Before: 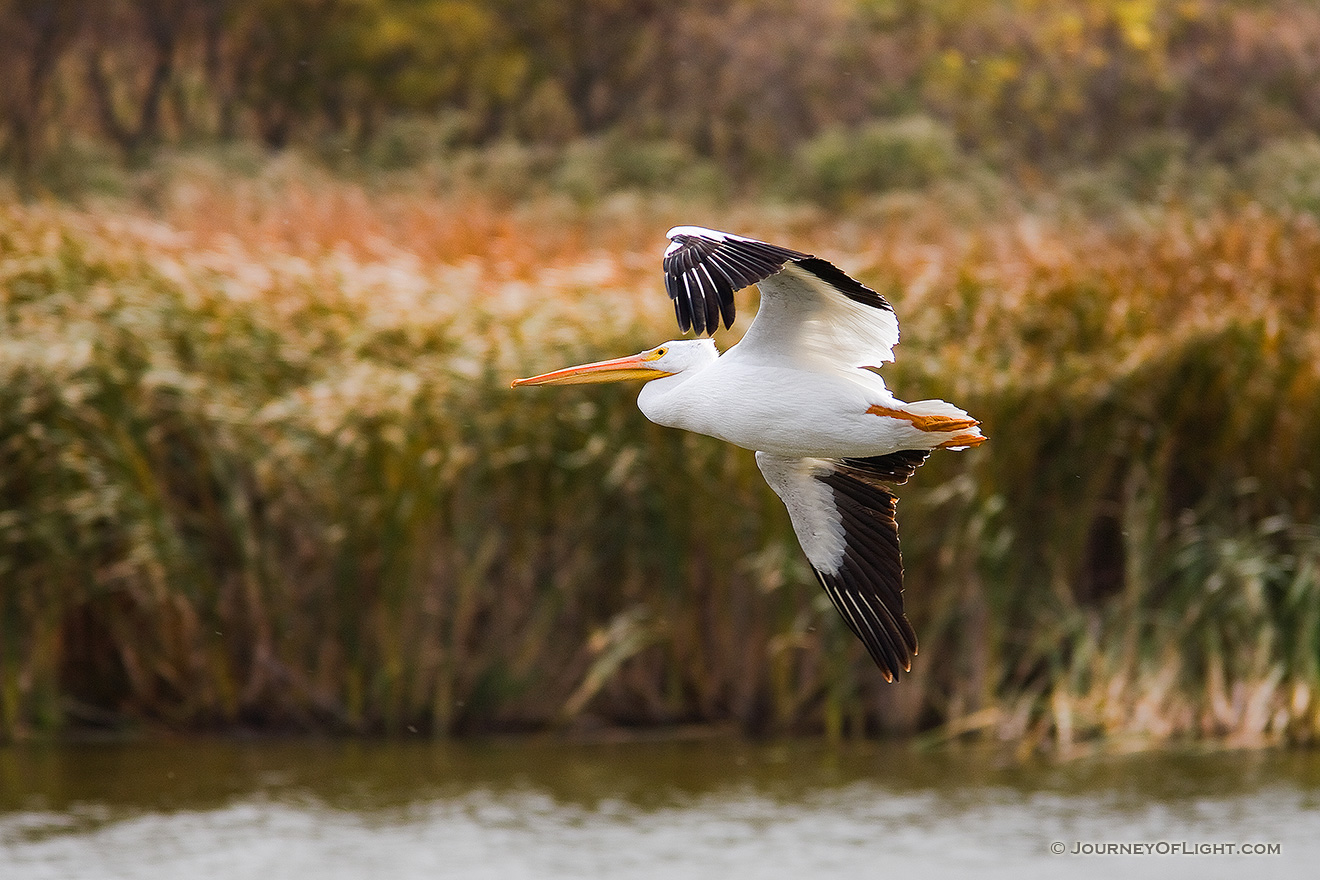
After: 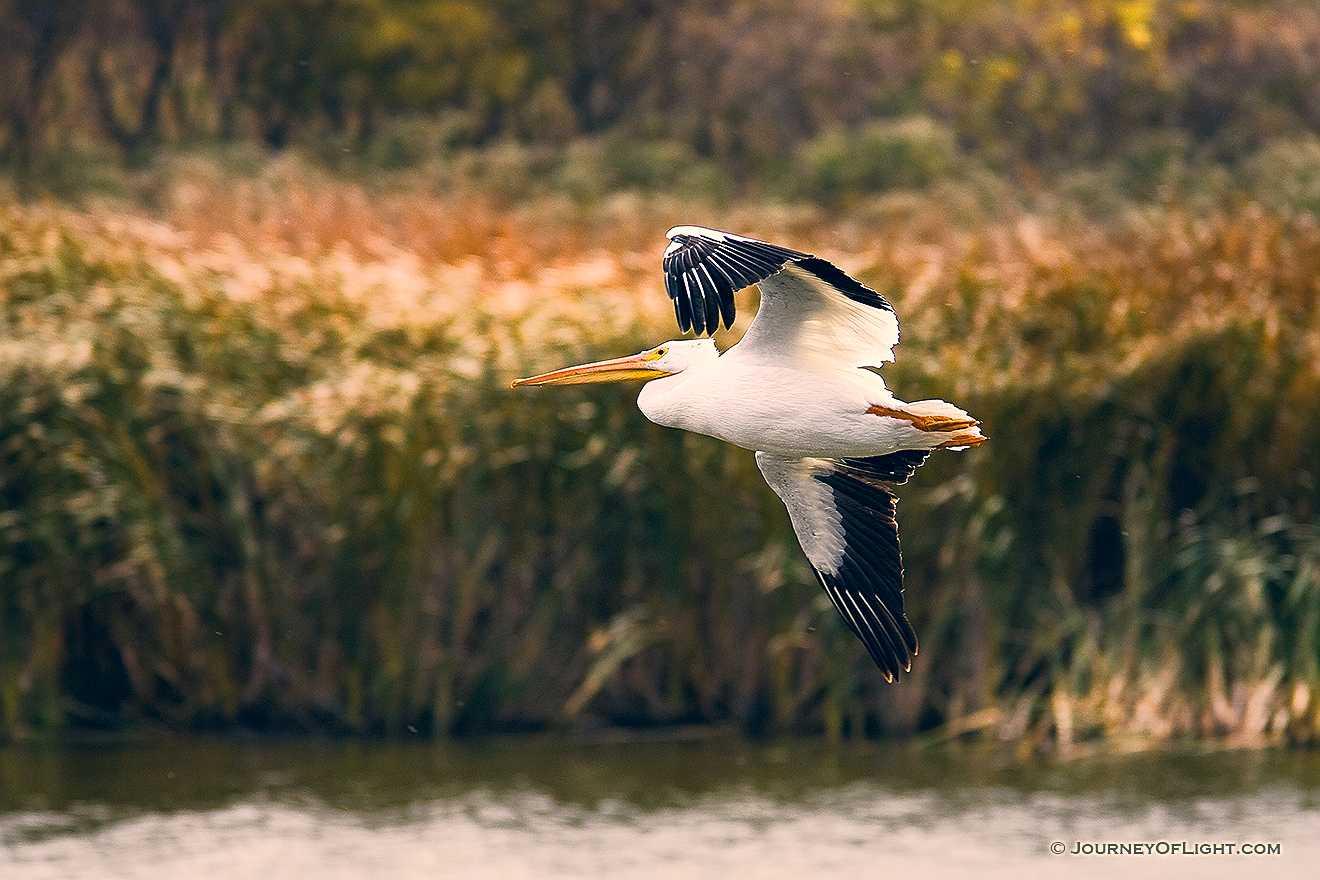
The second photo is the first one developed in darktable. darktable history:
sharpen: amount 0.498
color correction: highlights a* 10.3, highlights b* 14.72, shadows a* -10.14, shadows b* -15.04
base curve: curves: ch0 [(0, 0) (0.257, 0.25) (0.482, 0.586) (0.757, 0.871) (1, 1)]
levels: levels [0.026, 0.507, 0.987]
